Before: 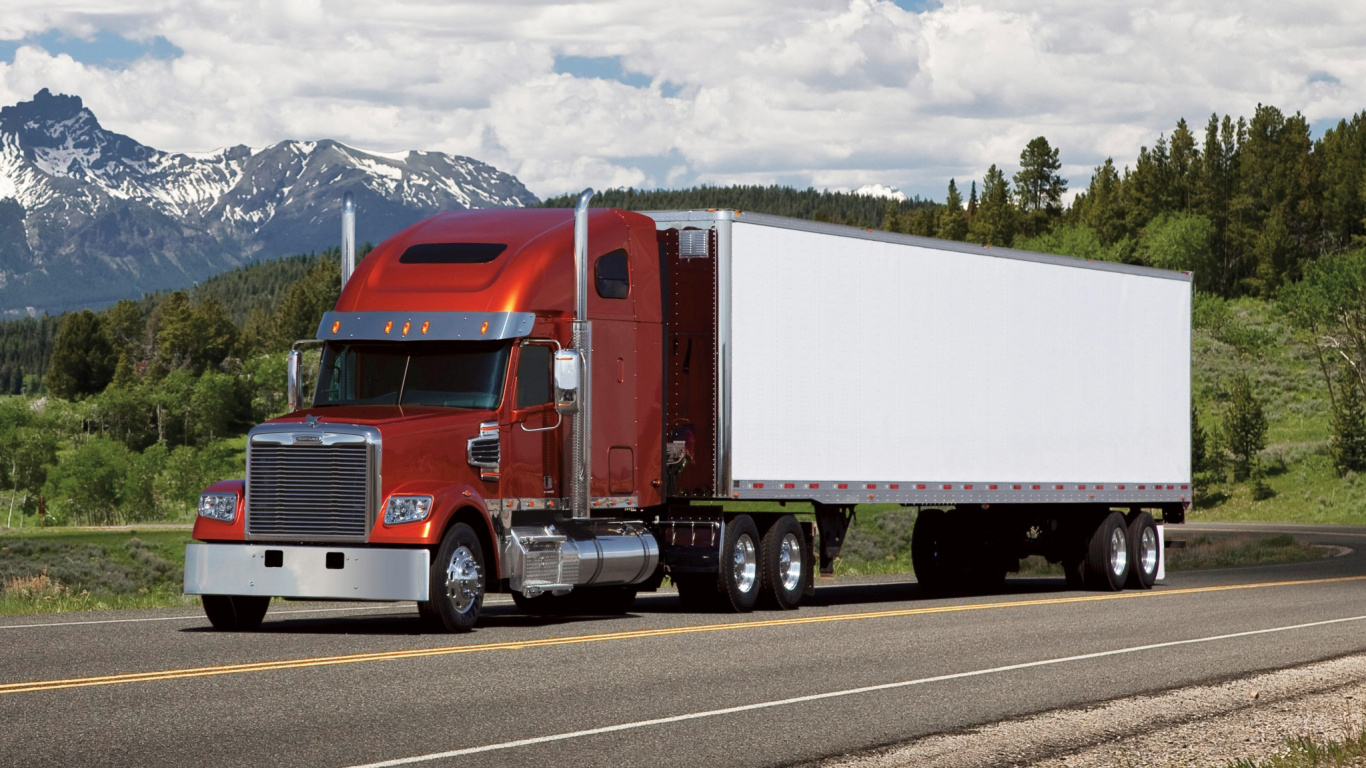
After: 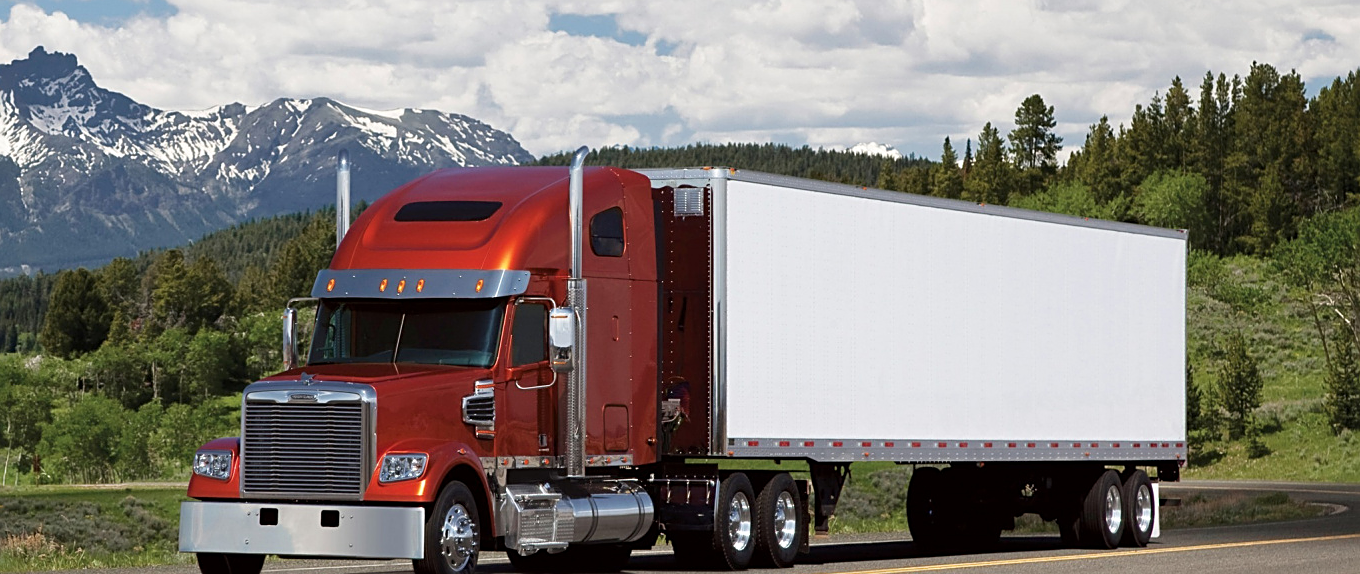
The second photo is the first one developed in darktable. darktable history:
crop: left 0.401%, top 5.481%, bottom 19.754%
sharpen: on, module defaults
